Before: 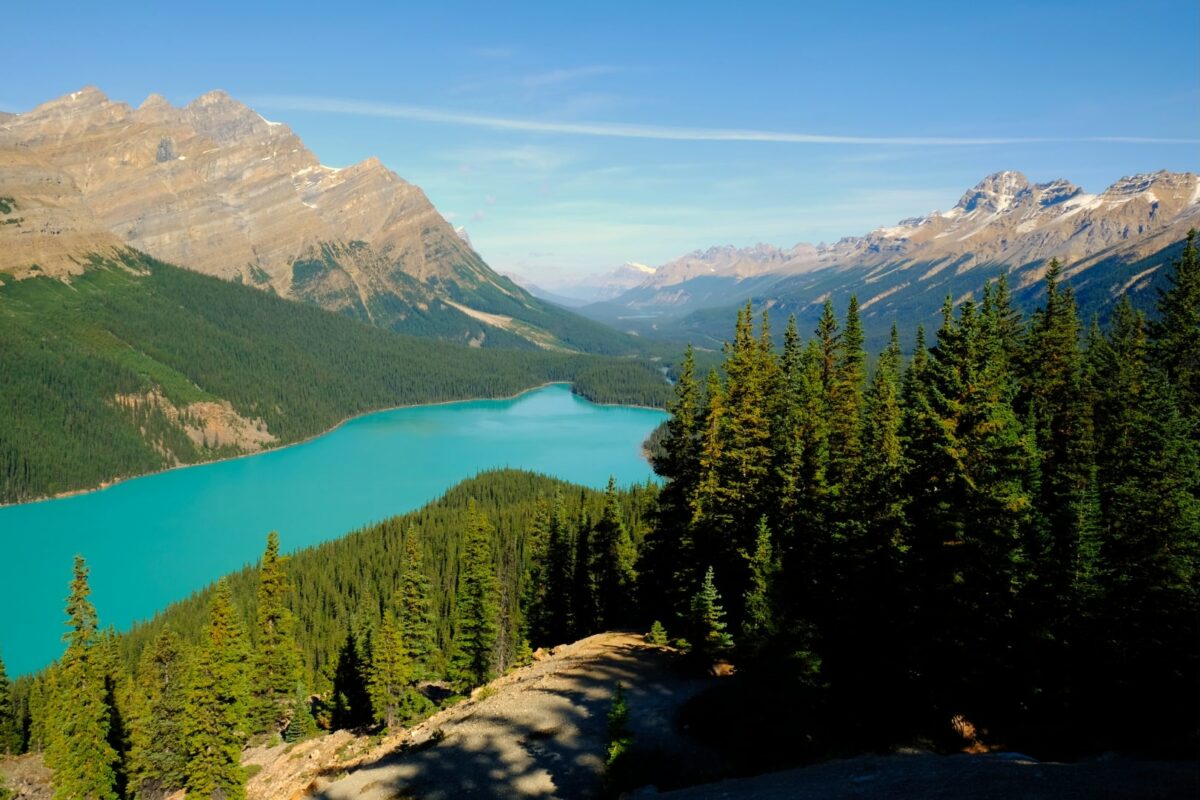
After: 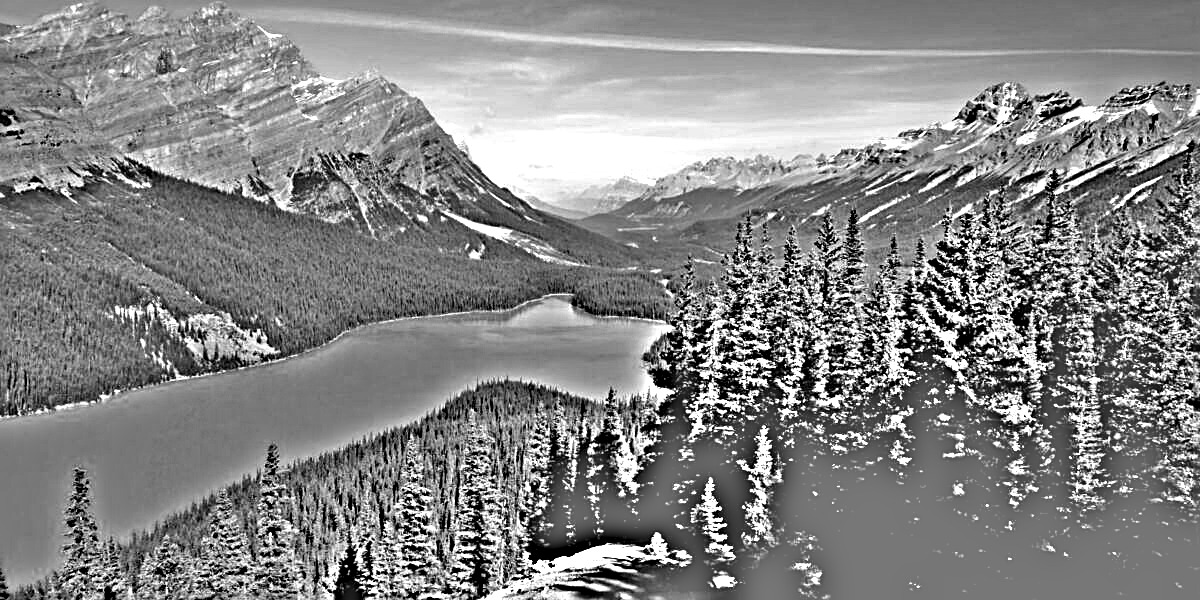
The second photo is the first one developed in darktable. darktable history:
sharpen: radius 2.543, amount 0.636
crop: top 11.038%, bottom 13.962%
exposure: black level correction 0.001, exposure 1.398 EV, compensate exposure bias true, compensate highlight preservation false
highpass: sharpness 49.79%, contrast boost 49.79%
color calibration: x 0.334, y 0.349, temperature 5426 K
shadows and highlights: low approximation 0.01, soften with gaussian
